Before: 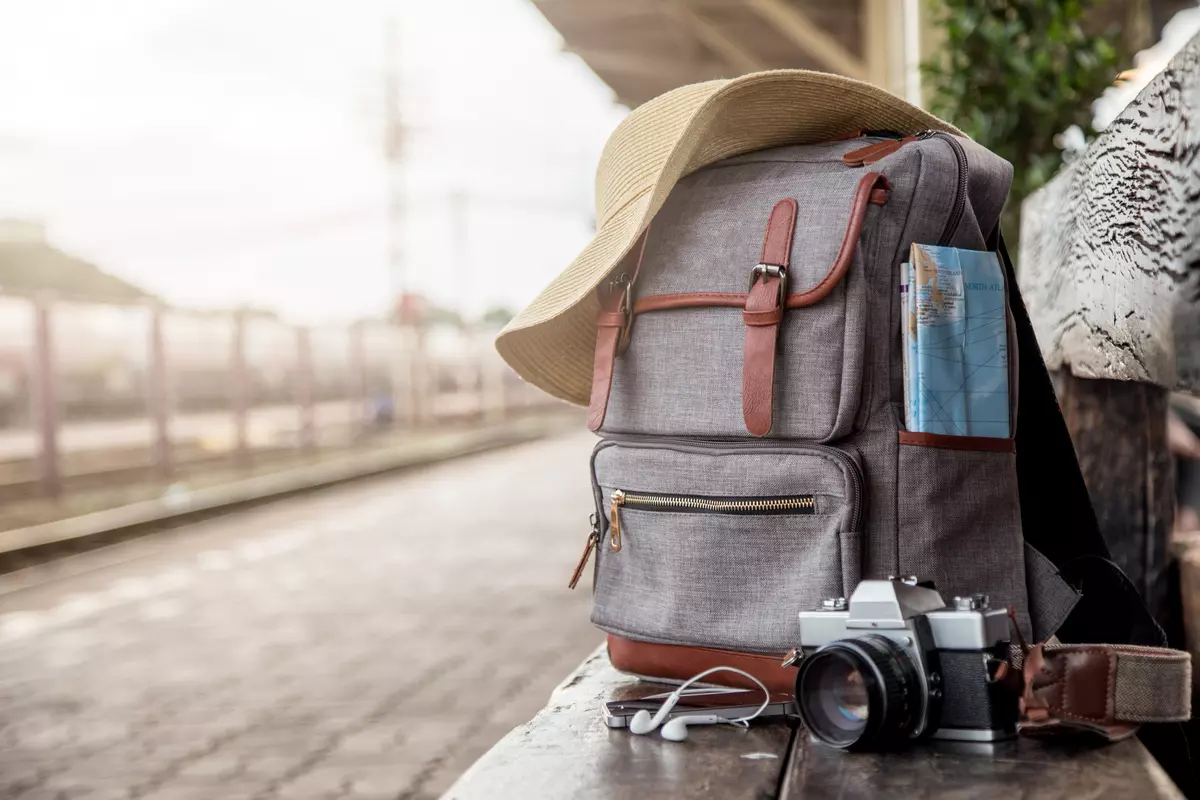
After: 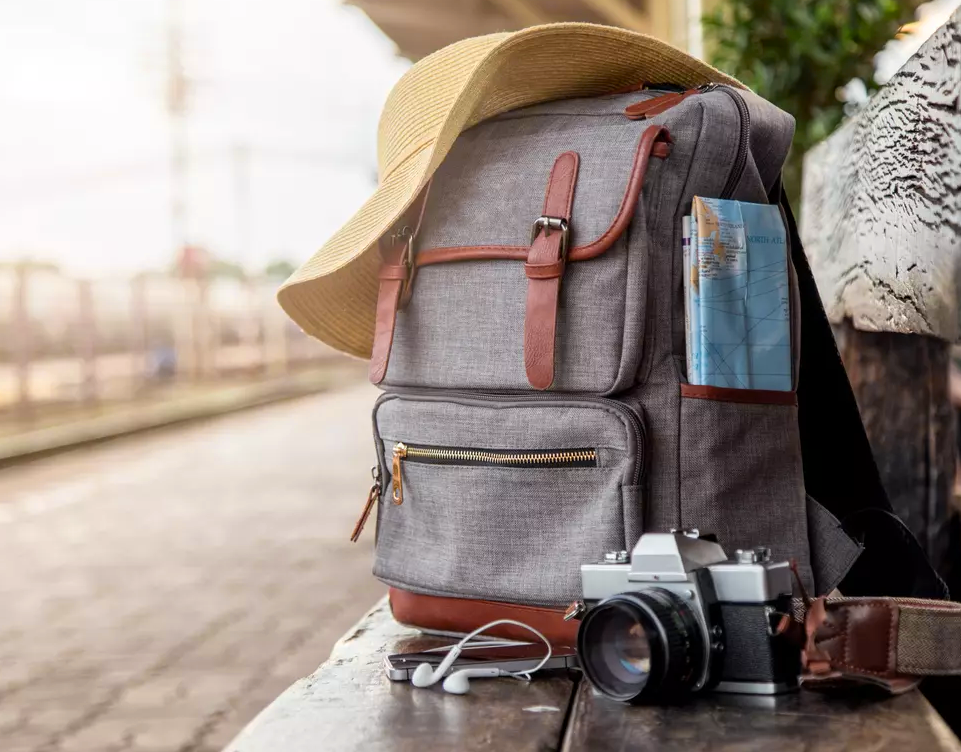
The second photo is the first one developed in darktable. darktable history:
crop and rotate: left 18.184%, top 5.896%, right 1.703%
color zones: curves: ch0 [(0.224, 0.526) (0.75, 0.5)]; ch1 [(0.055, 0.526) (0.224, 0.761) (0.377, 0.526) (0.75, 0.5)]
